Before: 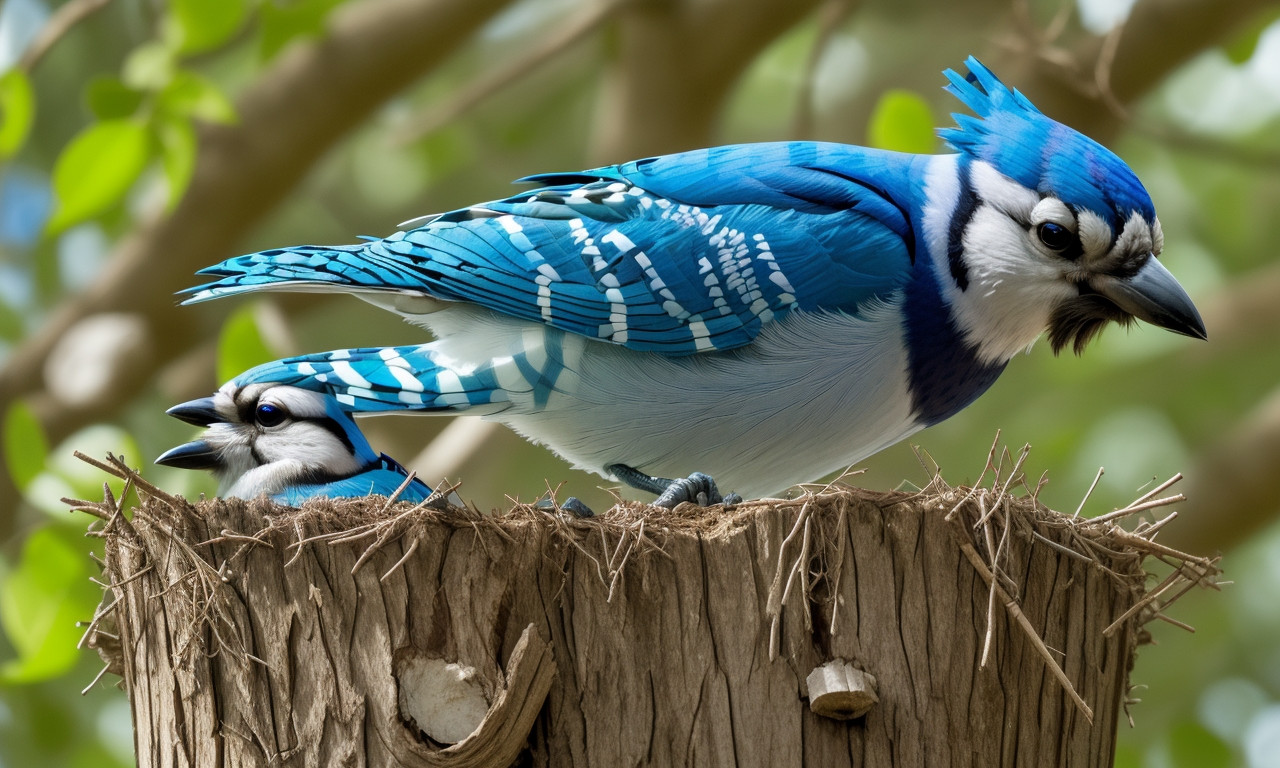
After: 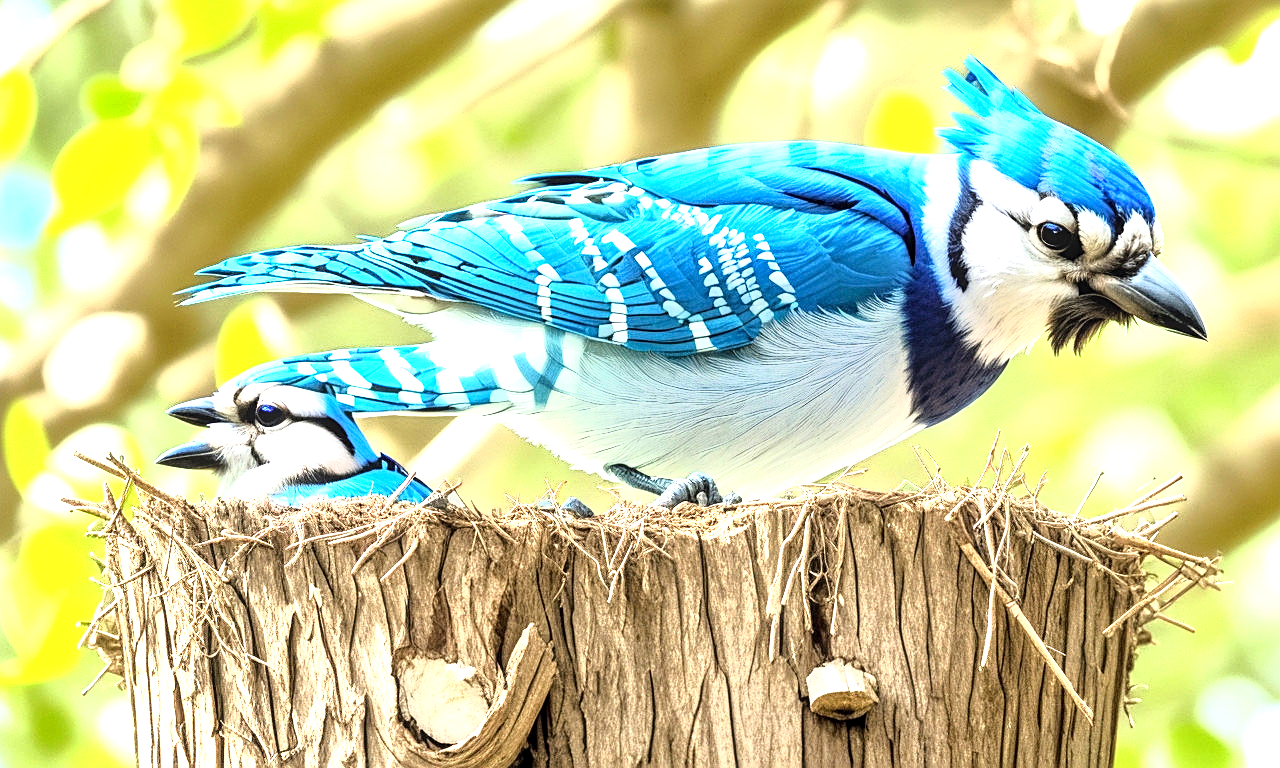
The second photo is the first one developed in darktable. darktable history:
exposure: exposure 2.225 EV
sharpen: on, module defaults
local contrast: detail 130%
tone curve: curves: ch0 [(0, 0) (0.105, 0.068) (0.195, 0.162) (0.283, 0.283) (0.384, 0.404) (0.485, 0.531) (0.638, 0.681) (0.795, 0.879) (1, 0.977)]; ch1 [(0, 0) (0.161, 0.092) (0.35, 0.33) (0.379, 0.401) (0.456, 0.469) (0.498, 0.503) (0.531, 0.537) (0.596, 0.621) (0.635, 0.671) (1, 1)]; ch2 [(0, 0) (0.371, 0.362) (0.437, 0.437) (0.483, 0.484) (0.53, 0.515) (0.56, 0.58) (0.622, 0.606) (1, 1)]
